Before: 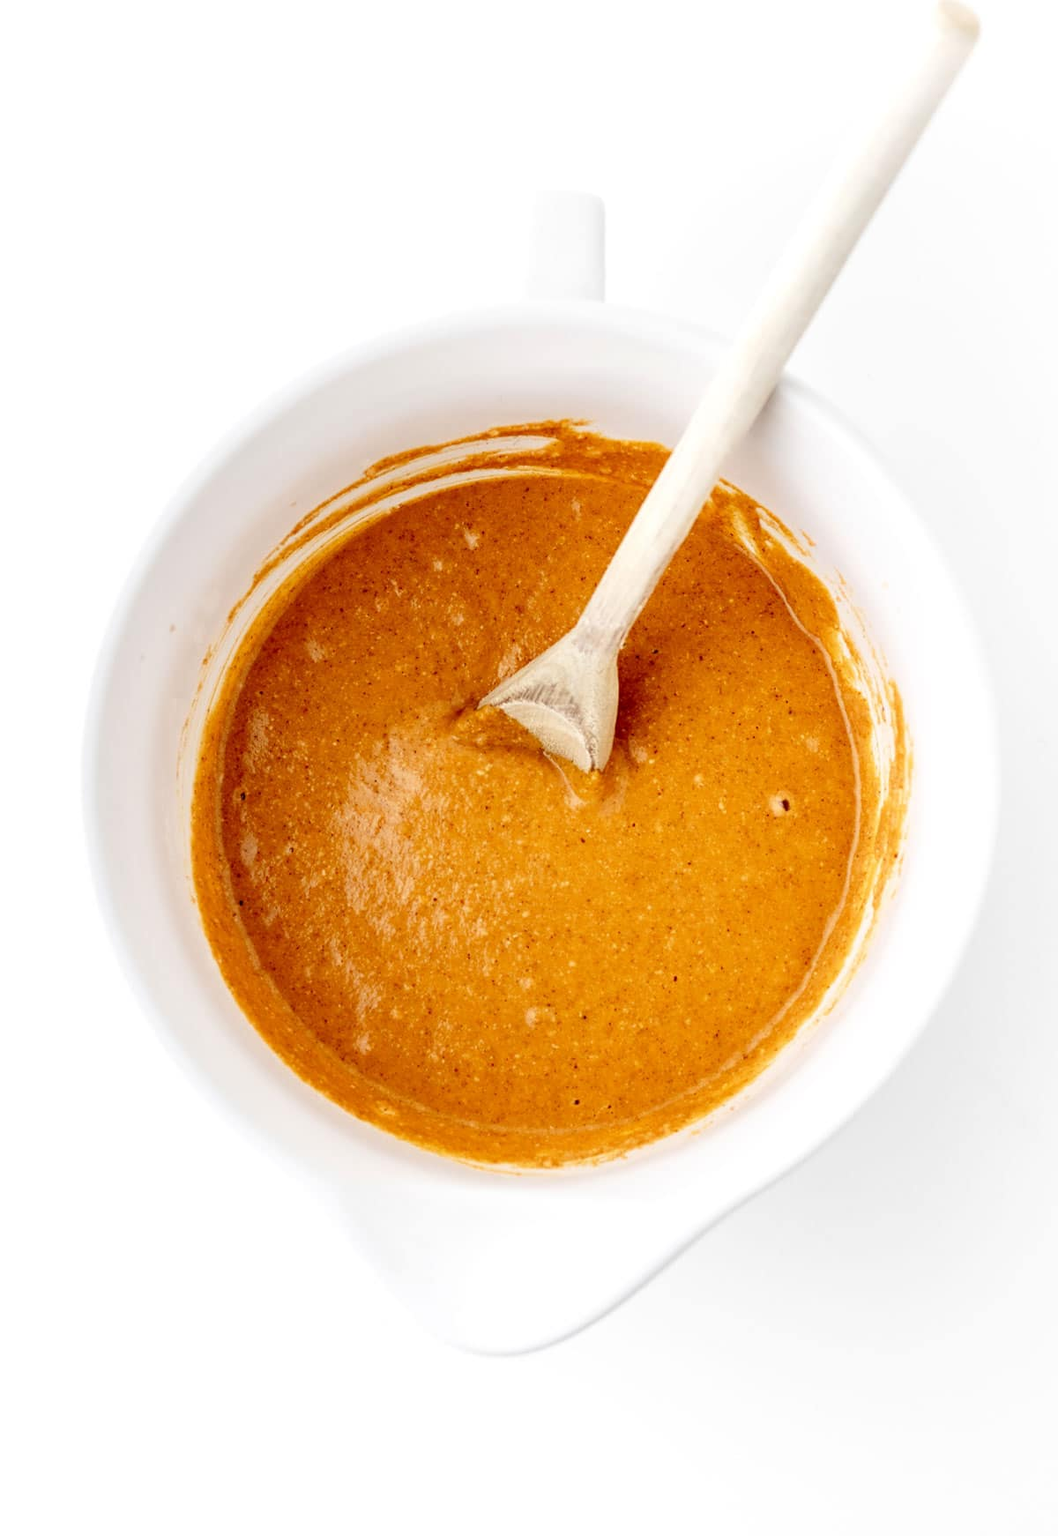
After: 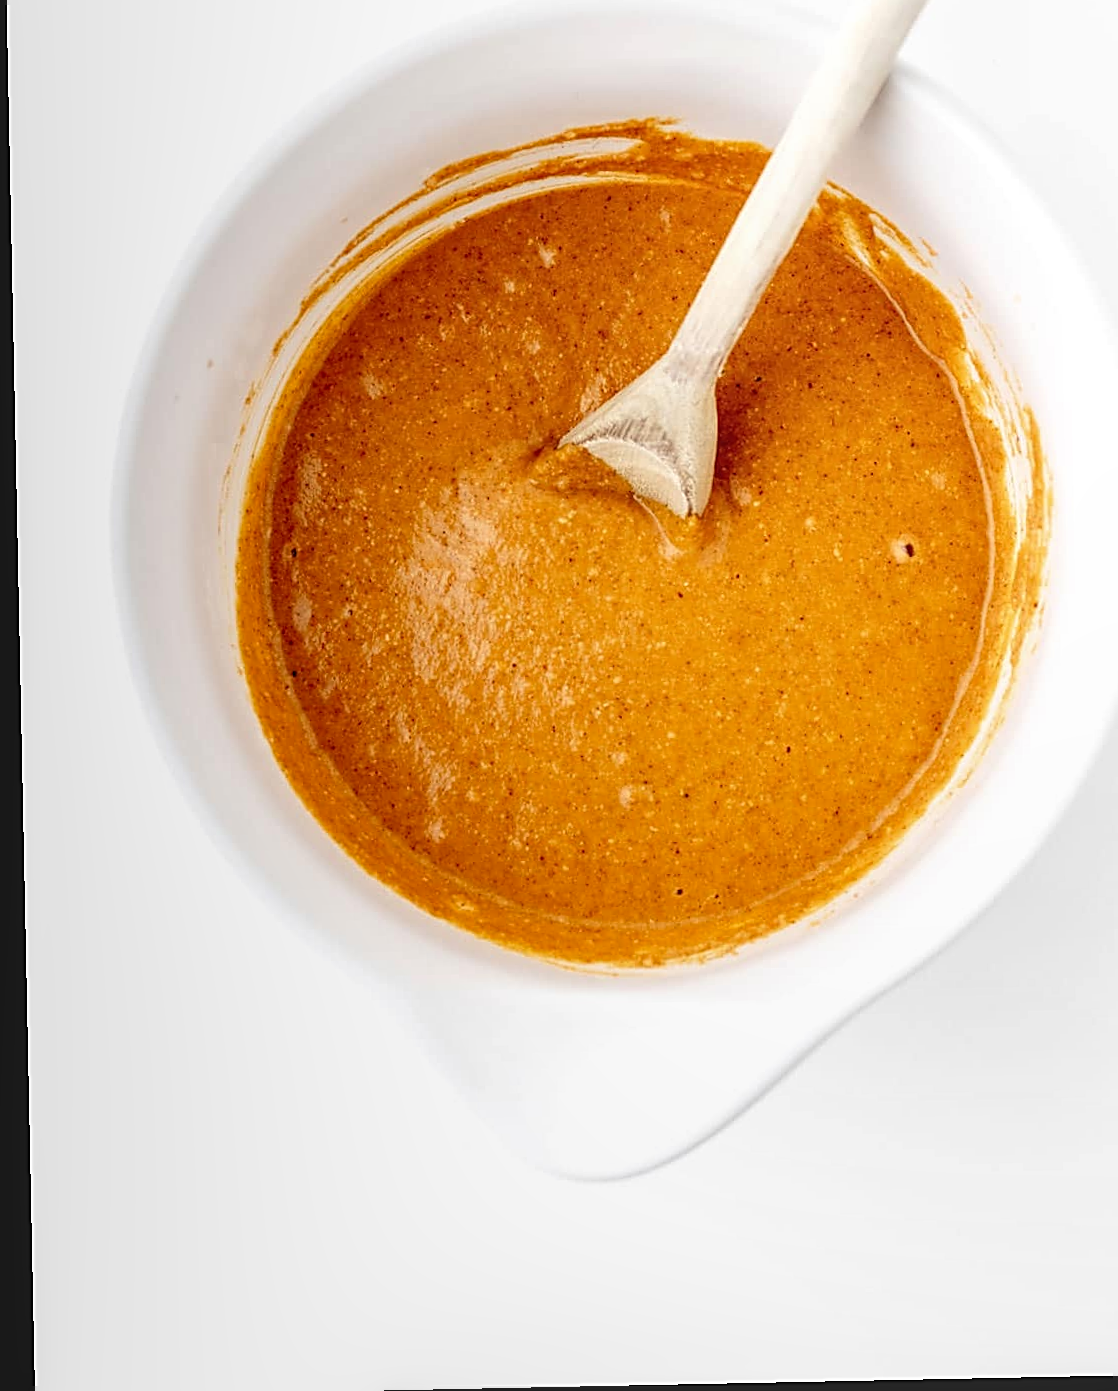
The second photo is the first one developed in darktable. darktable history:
local contrast: detail 110%
sharpen: on, module defaults
rotate and perspective: rotation -1.17°, automatic cropping off
crop: top 20.916%, right 9.437%, bottom 0.316%
